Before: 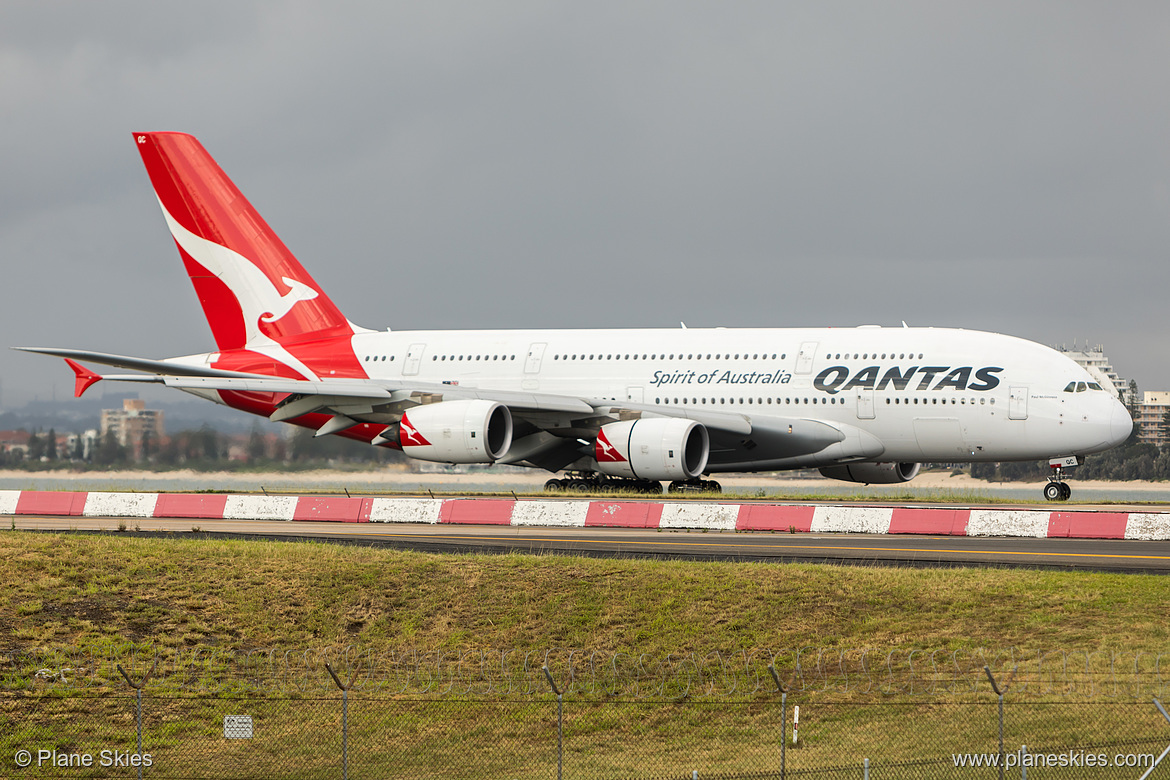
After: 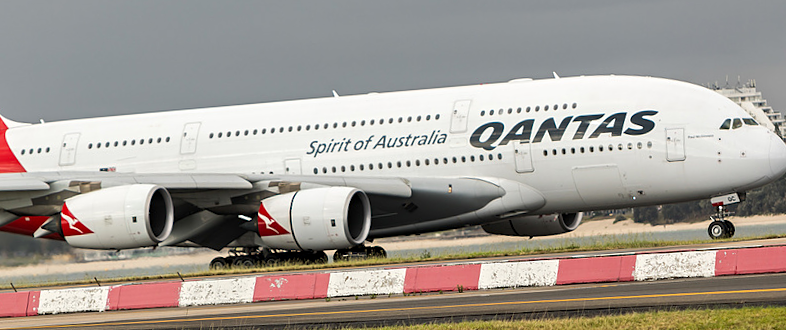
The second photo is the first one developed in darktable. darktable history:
contrast equalizer: y [[0.5, 0.504, 0.515, 0.527, 0.535, 0.534], [0.5 ×6], [0.491, 0.387, 0.179, 0.068, 0.068, 0.068], [0 ×5, 0.023], [0 ×6]]
shadows and highlights: soften with gaussian
crop and rotate: left 27.938%, top 27.046%, bottom 27.046%
rotate and perspective: rotation -4.57°, crop left 0.054, crop right 0.944, crop top 0.087, crop bottom 0.914
